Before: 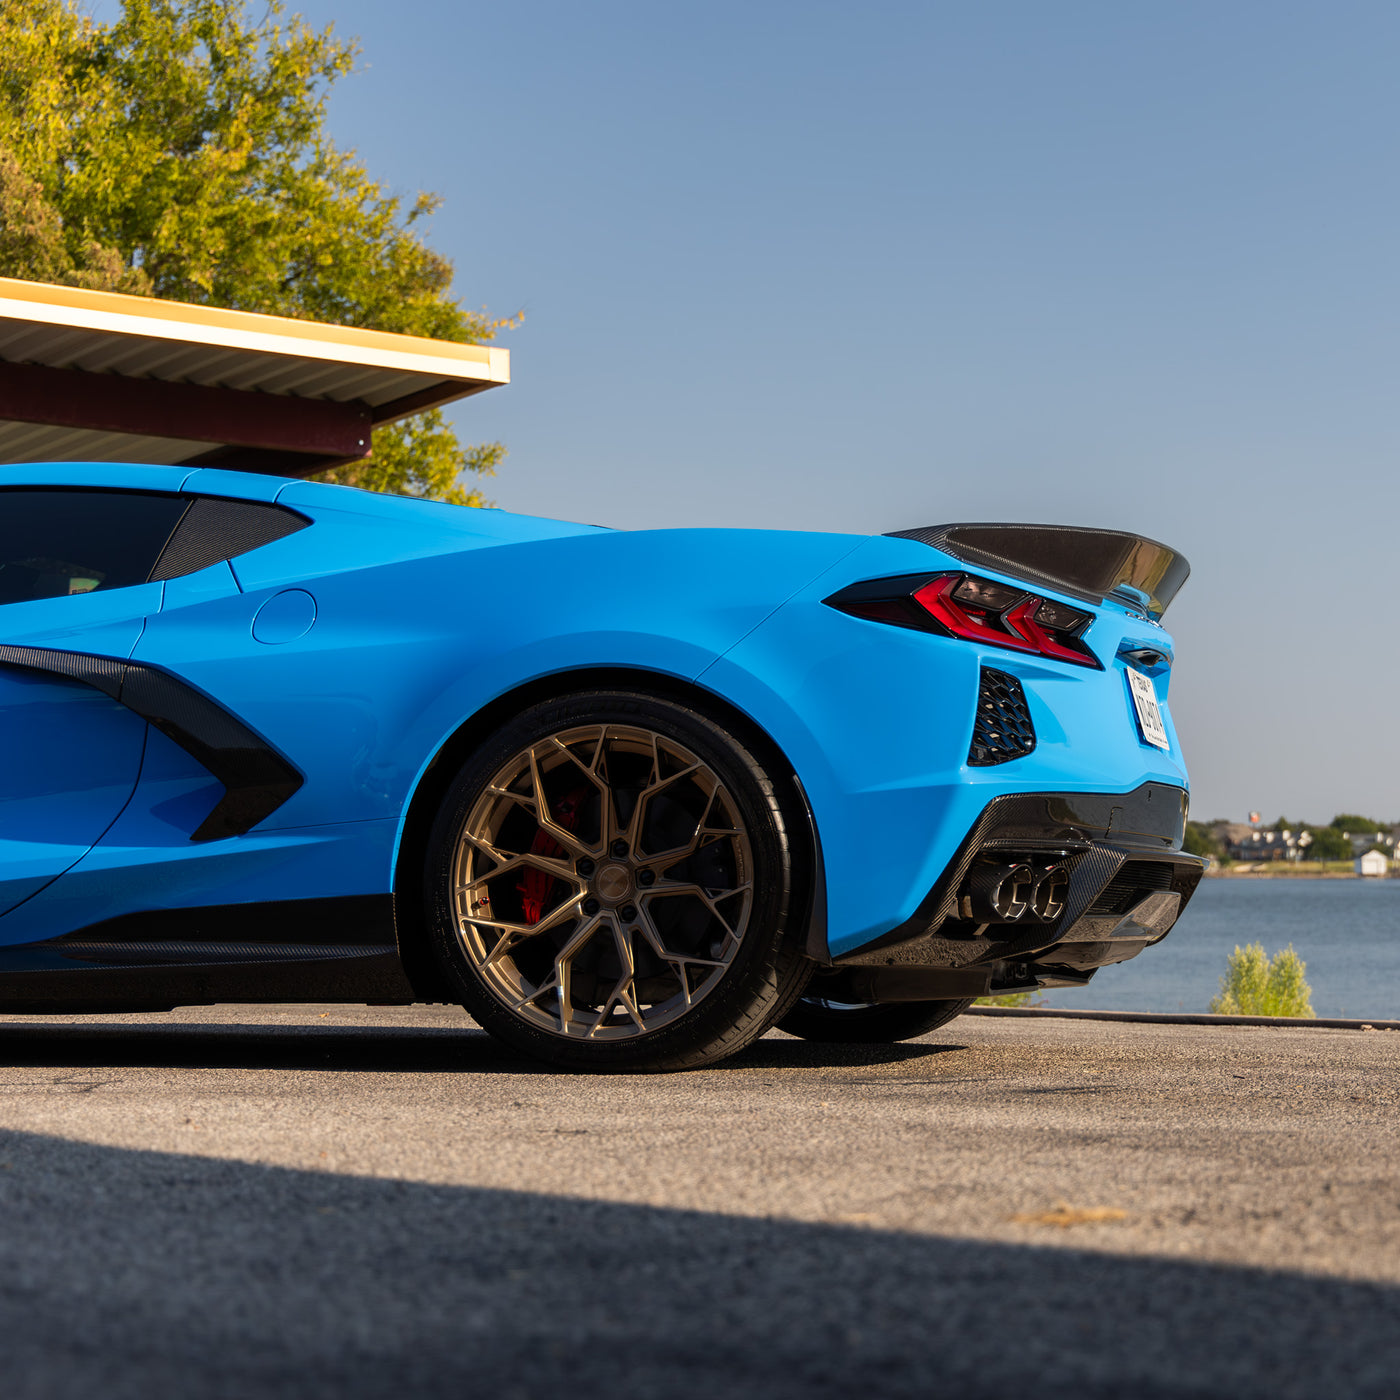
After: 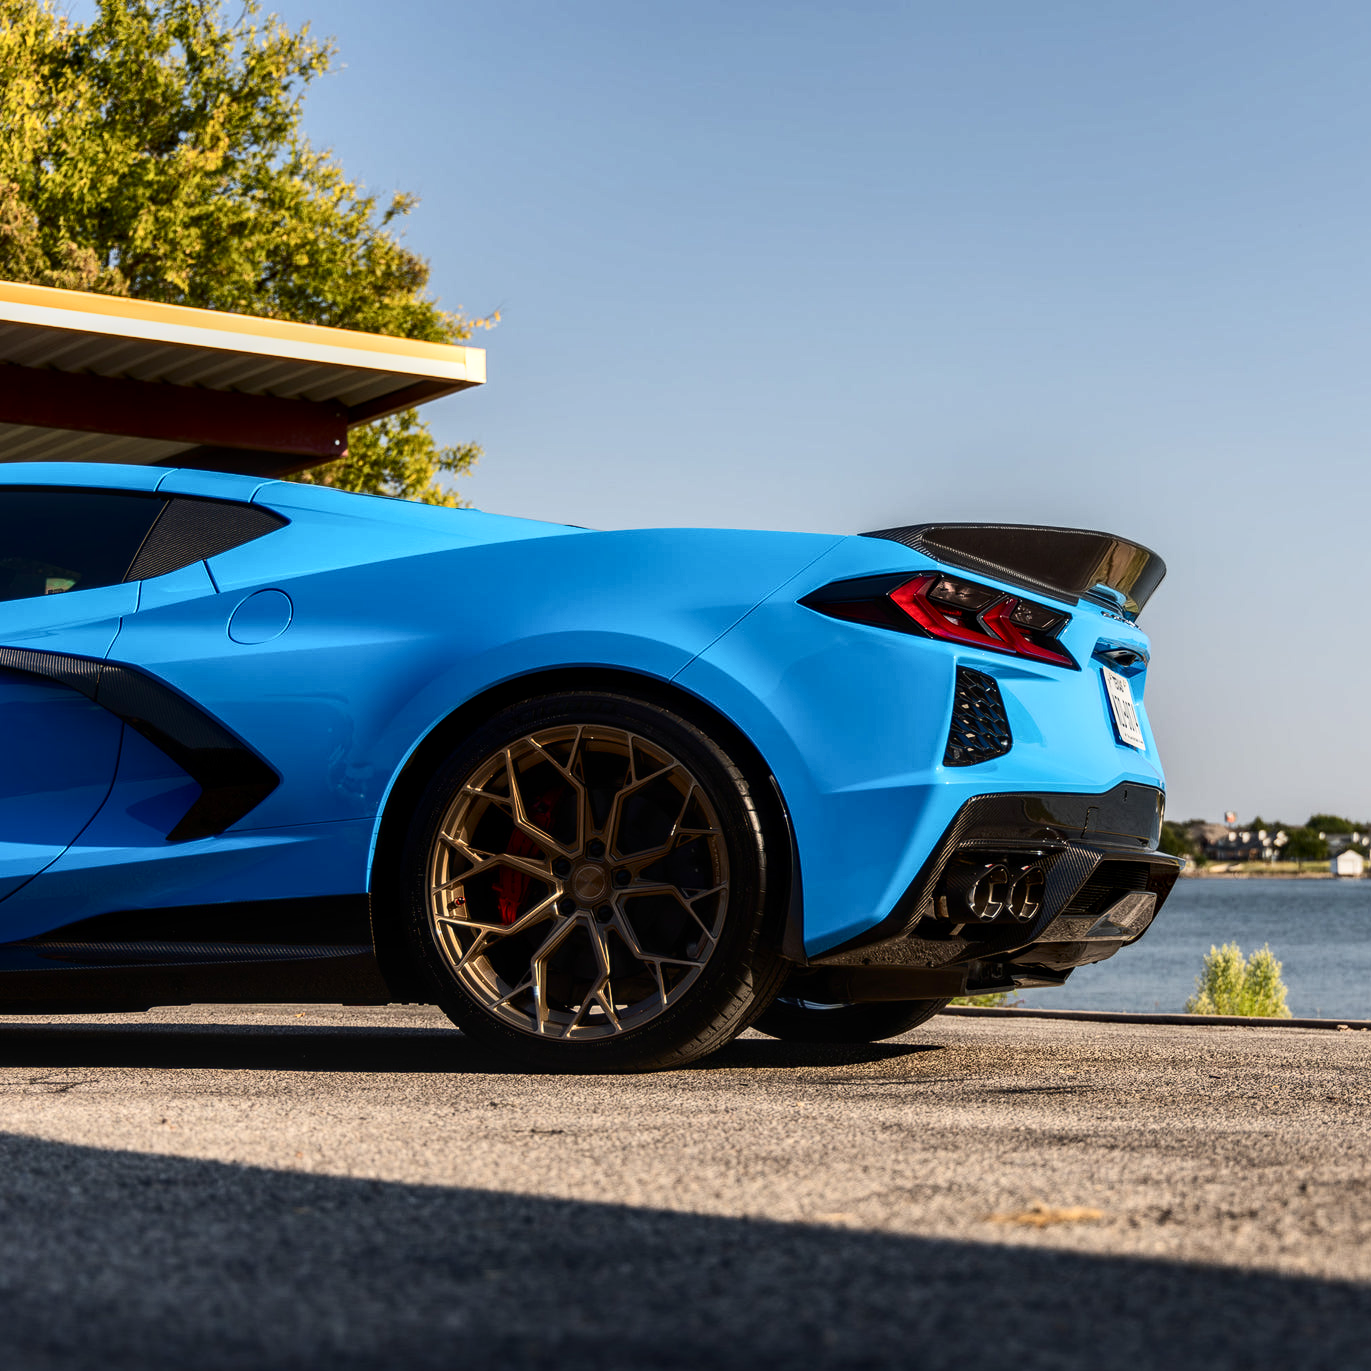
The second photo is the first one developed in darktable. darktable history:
local contrast: on, module defaults
contrast brightness saturation: contrast 0.28
crop: left 1.743%, right 0.268%, bottom 2.011%
